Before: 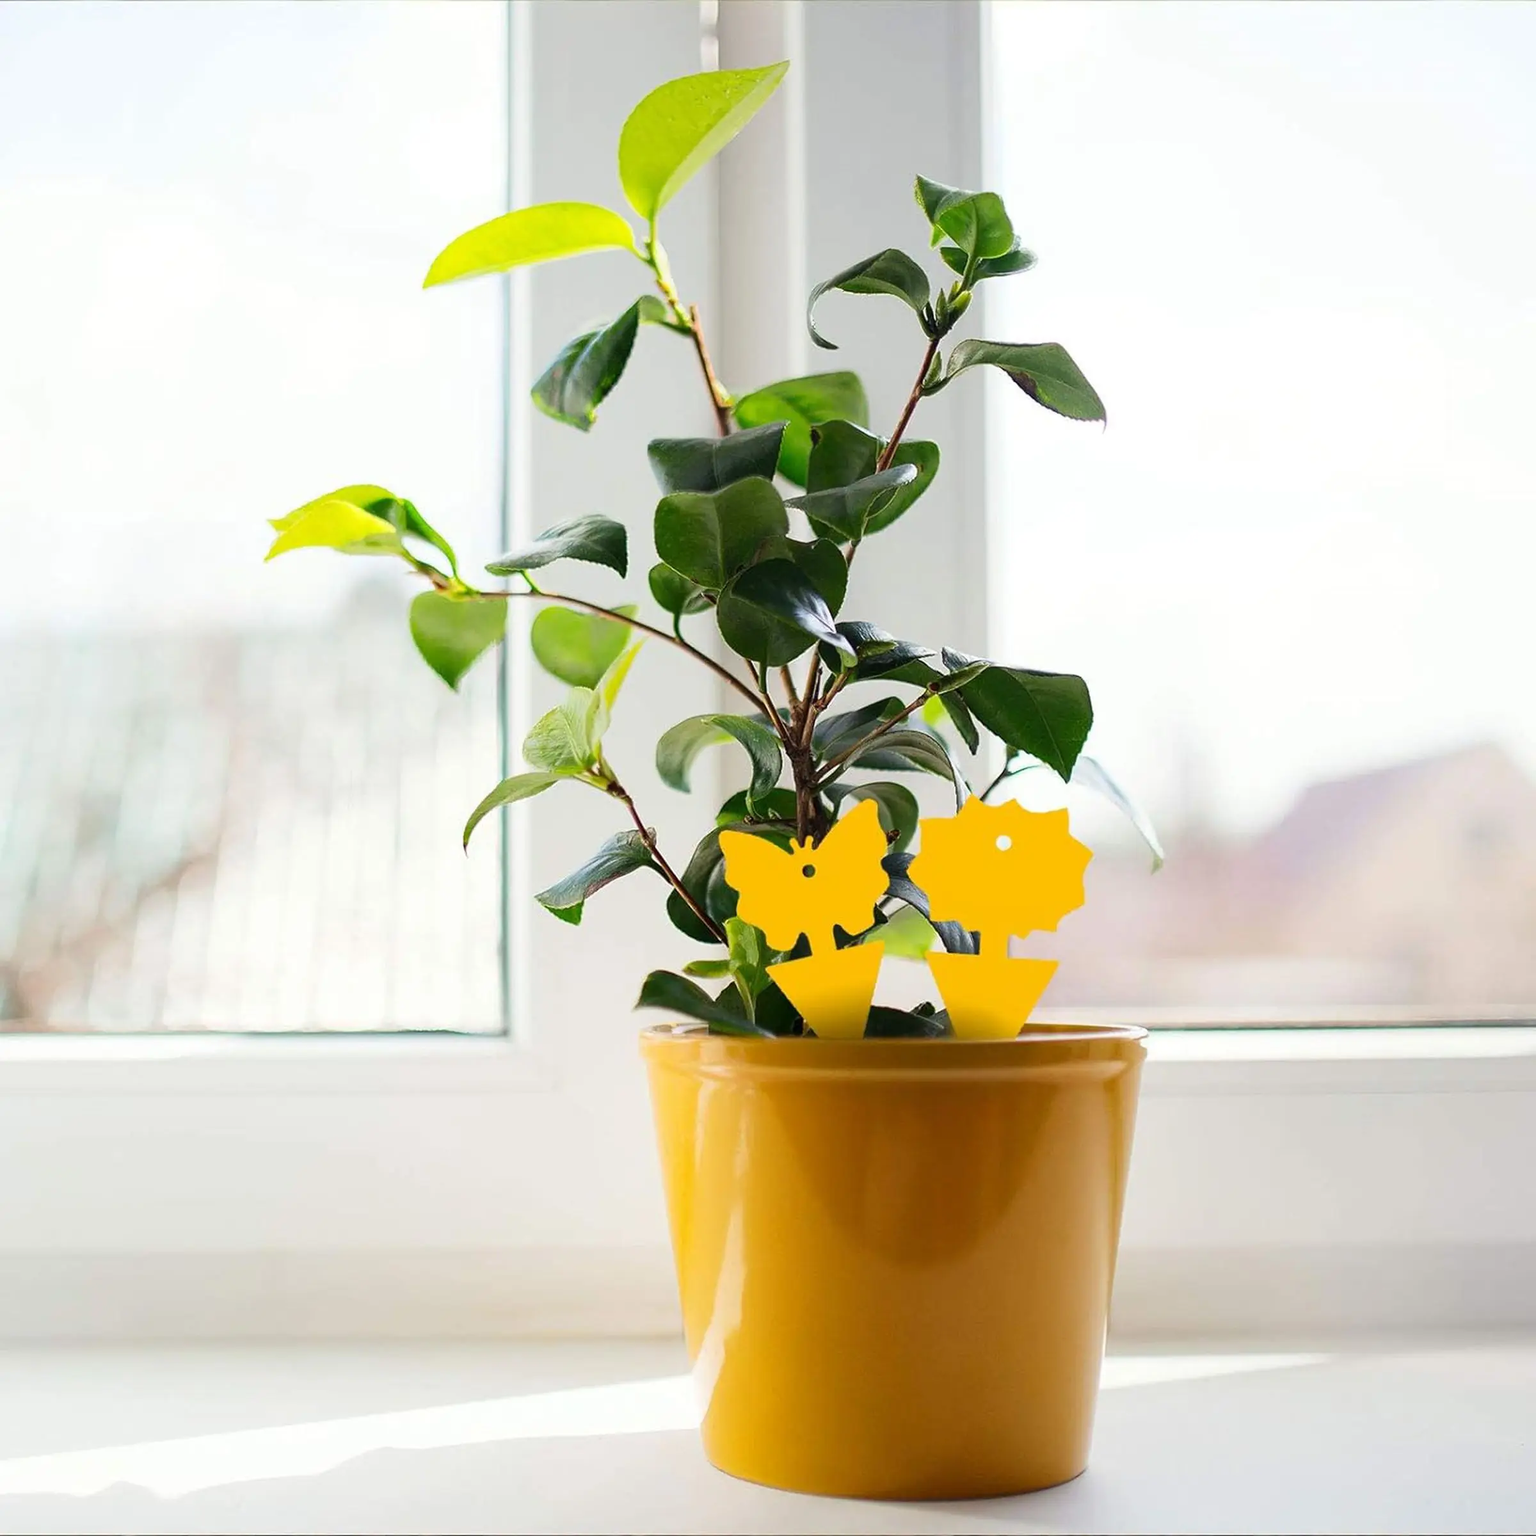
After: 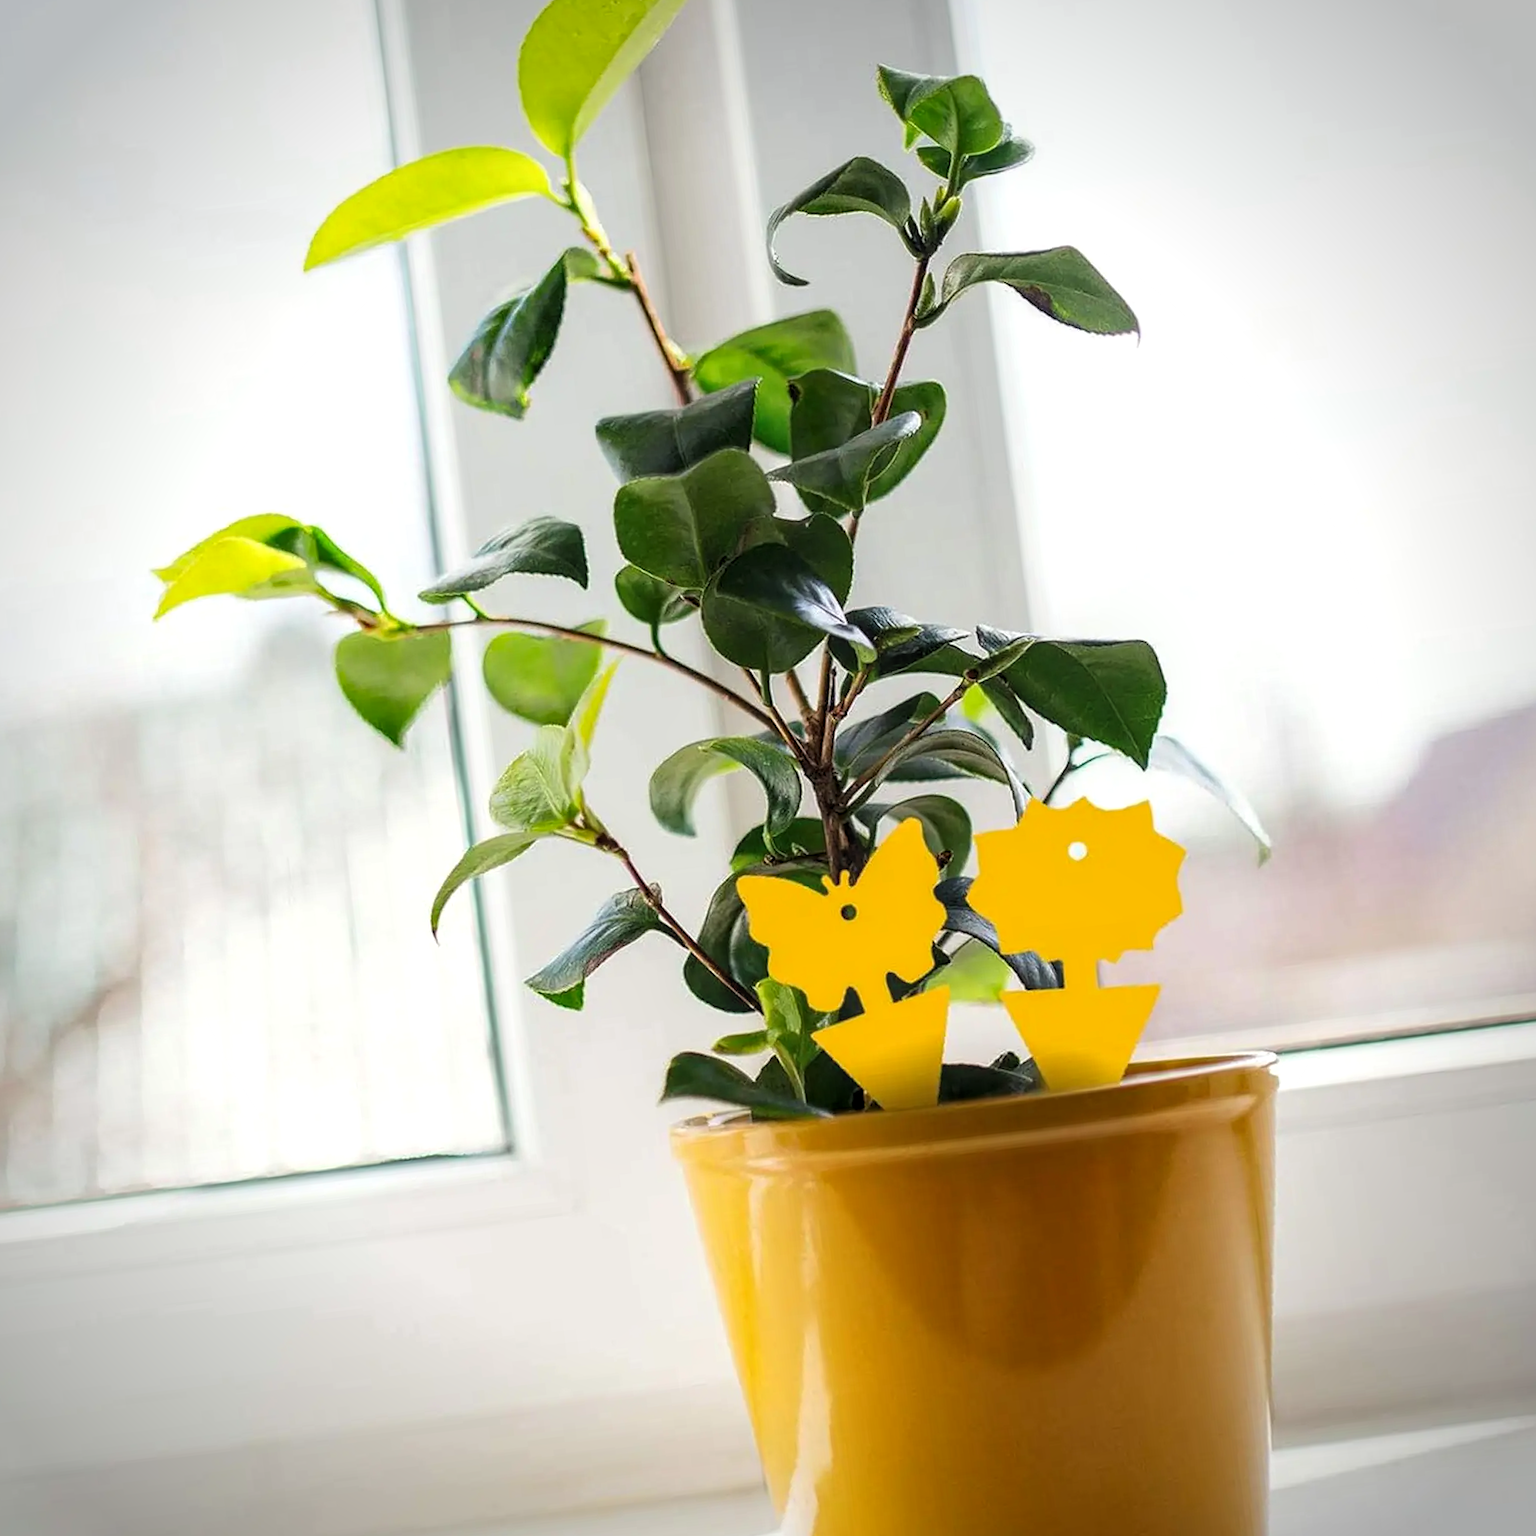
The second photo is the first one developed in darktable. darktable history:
levels: levels [0.026, 0.507, 0.987]
local contrast: on, module defaults
vignetting: saturation 0, unbound false
rotate and perspective: rotation -6.83°, automatic cropping off
crop and rotate: left 11.831%, top 11.346%, right 13.429%, bottom 13.899%
exposure: compensate highlight preservation false
